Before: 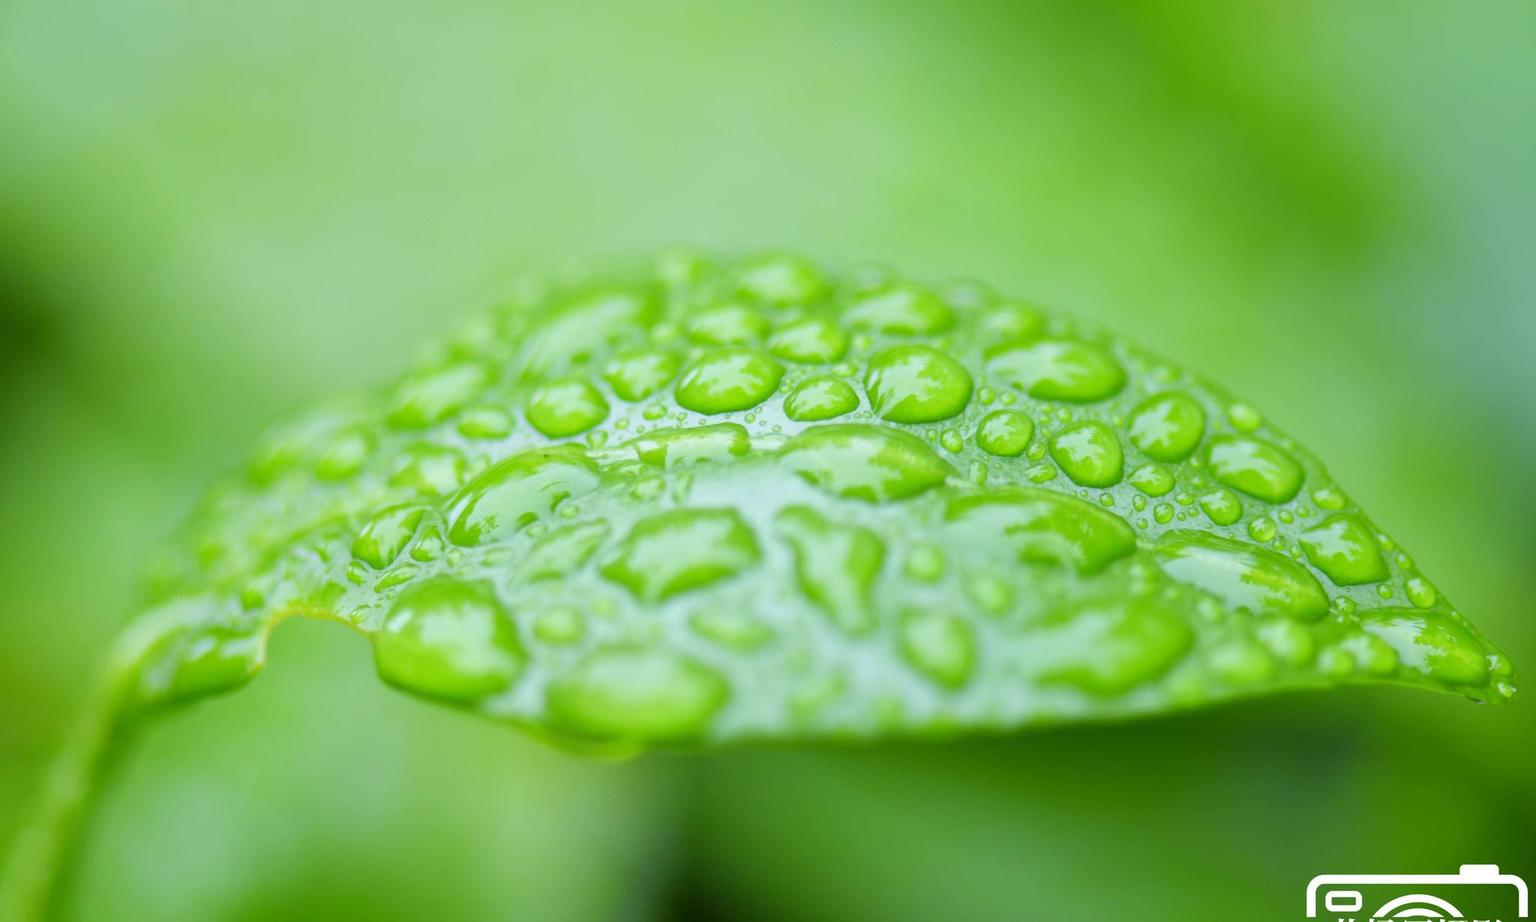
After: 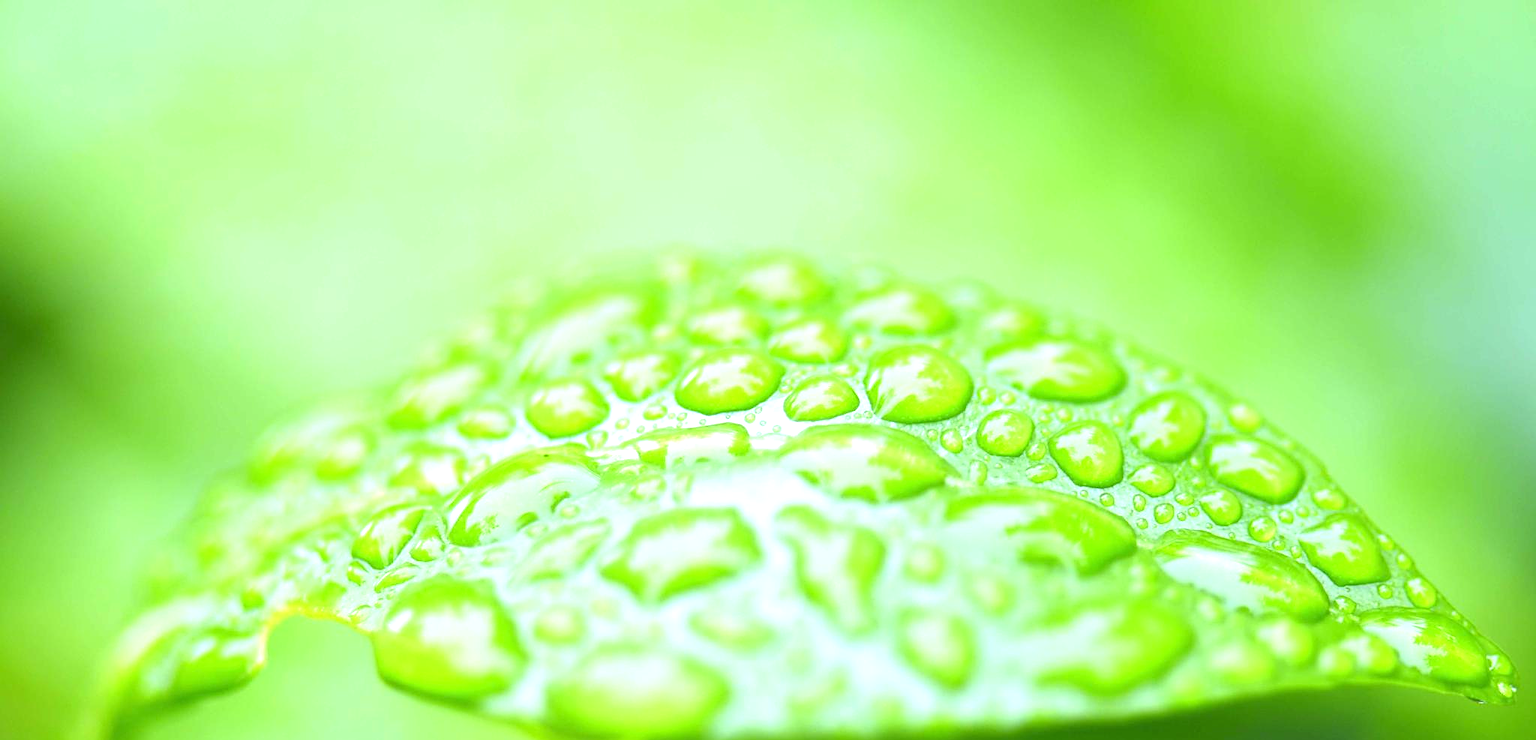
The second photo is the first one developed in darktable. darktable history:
exposure: black level correction 0, exposure 0.951 EV, compensate highlight preservation false
crop: bottom 19.658%
sharpen: on, module defaults
